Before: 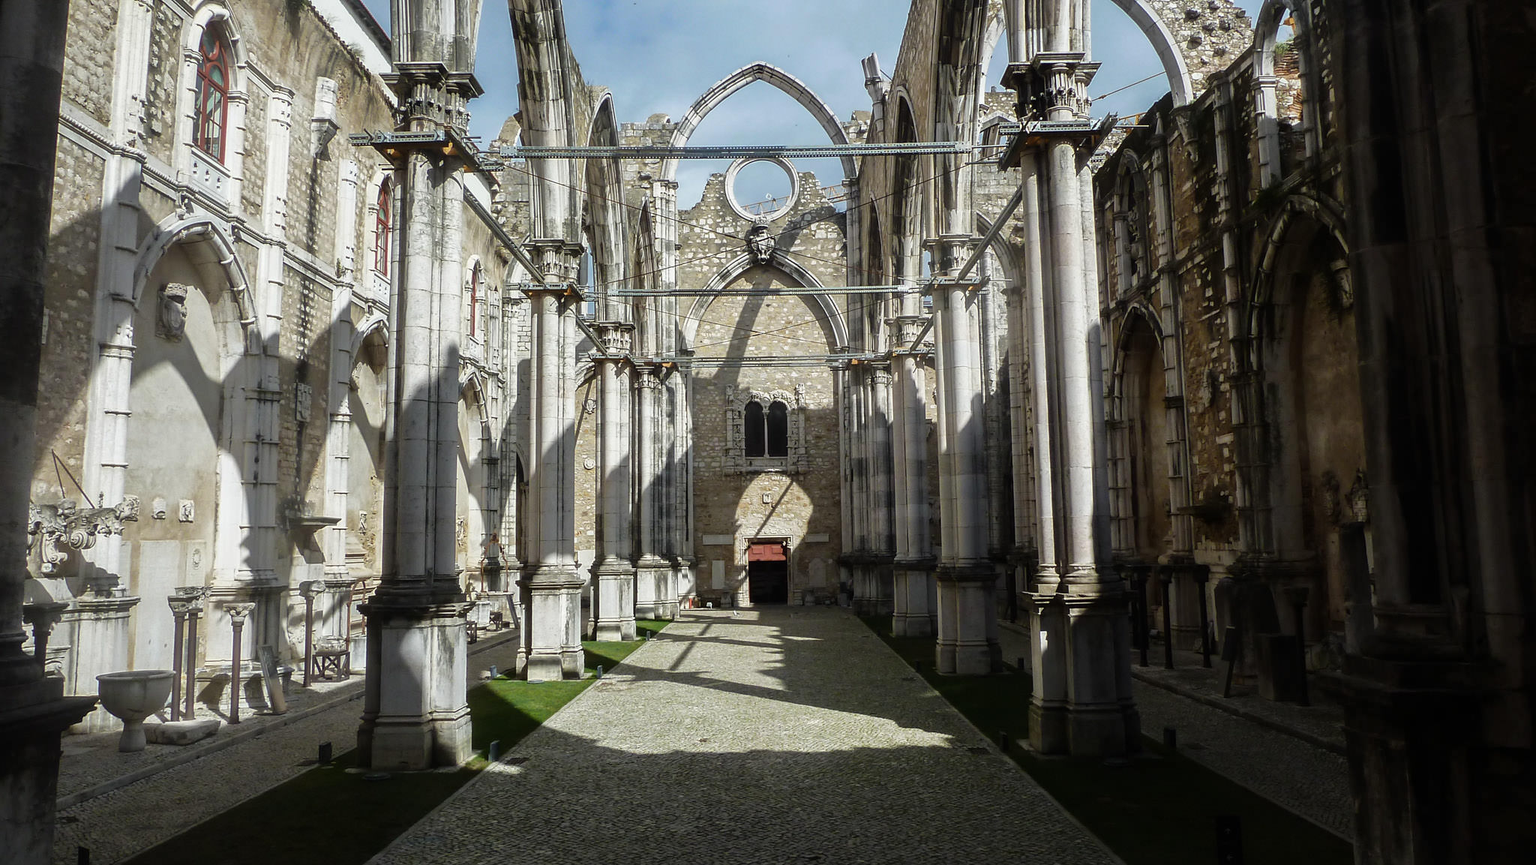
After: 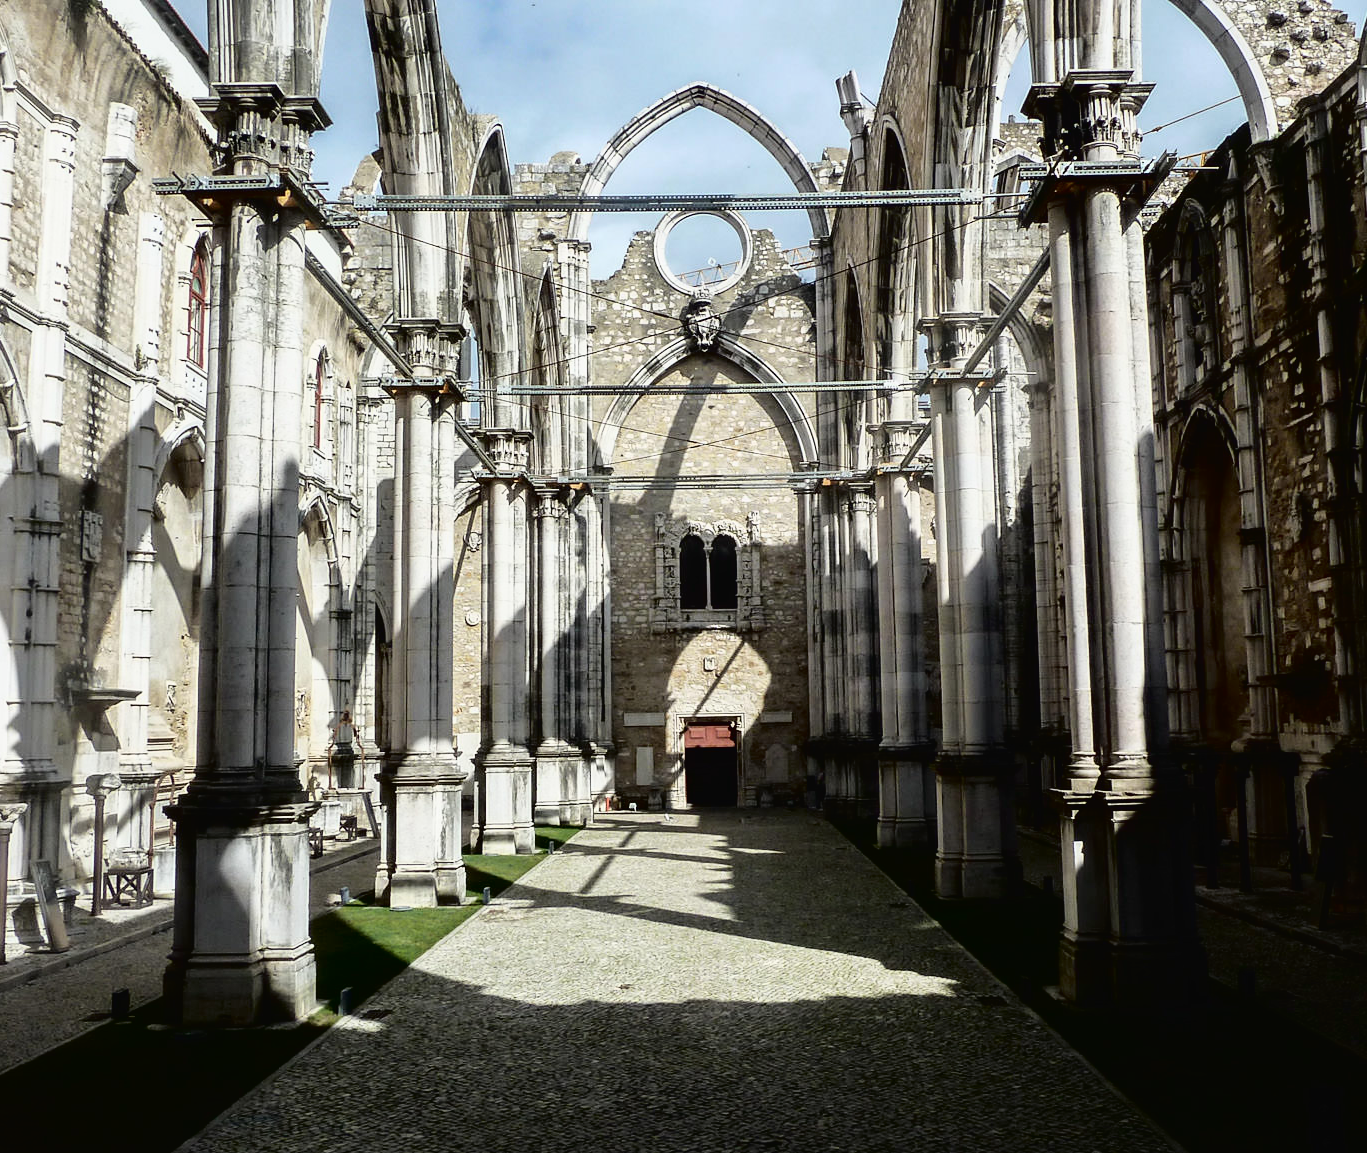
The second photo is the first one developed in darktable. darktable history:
crop and rotate: left 15.328%, right 17.88%
exposure: exposure -0.168 EV, compensate exposure bias true, compensate highlight preservation false
tone curve: curves: ch0 [(0, 0.016) (0.11, 0.039) (0.259, 0.235) (0.383, 0.437) (0.499, 0.597) (0.733, 0.867) (0.843, 0.948) (1, 1)], color space Lab, independent channels, preserve colors none
